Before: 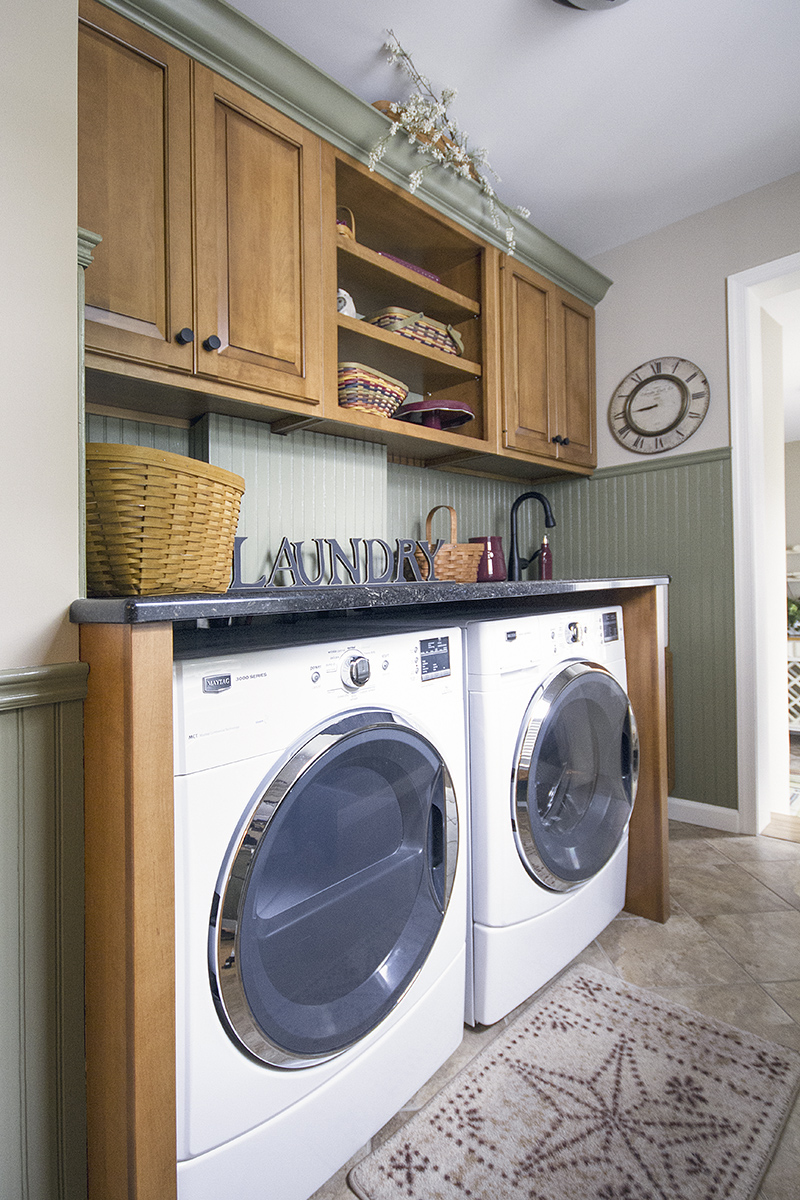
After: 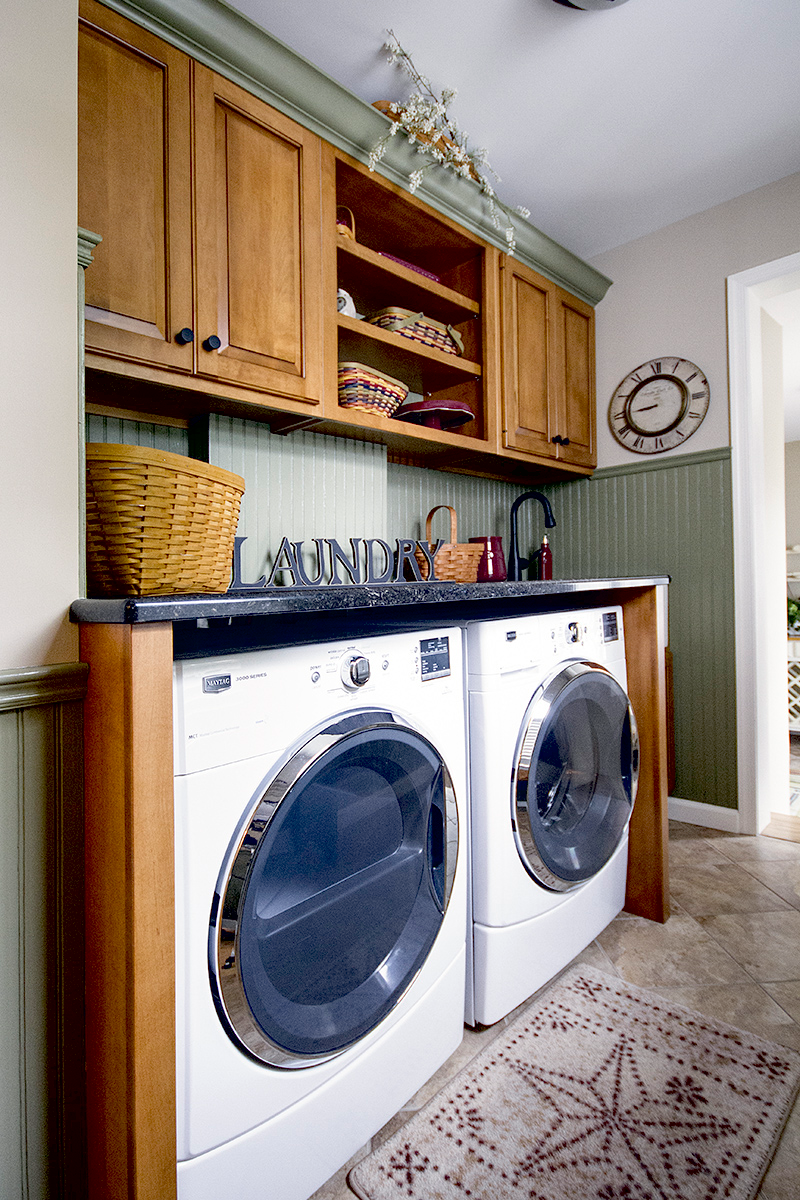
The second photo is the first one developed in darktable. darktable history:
exposure: black level correction 0.048, exposure 0.012 EV, compensate highlight preservation false
contrast brightness saturation: saturation -0.06
